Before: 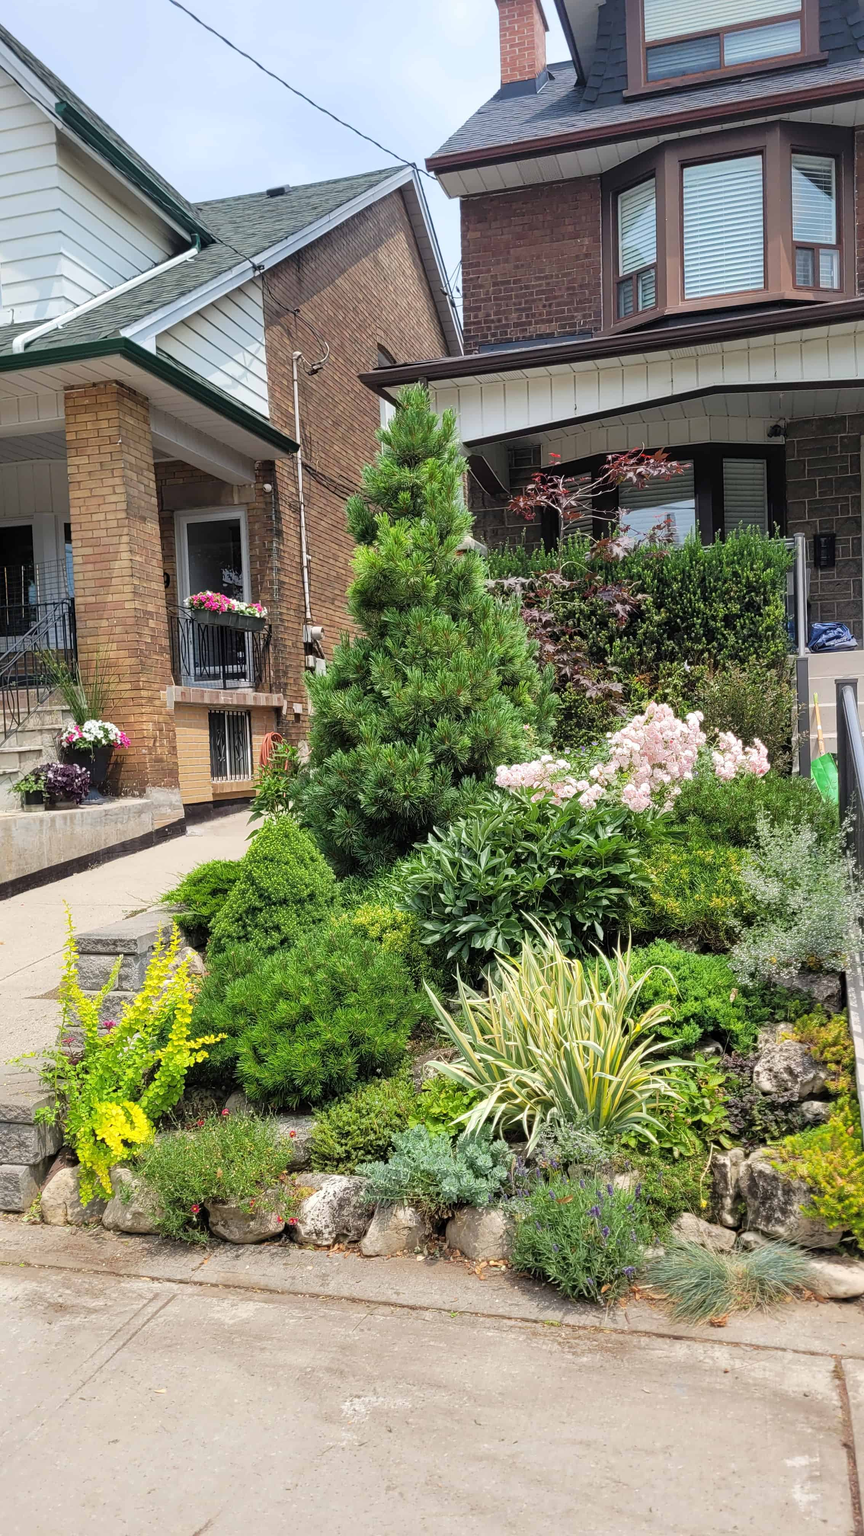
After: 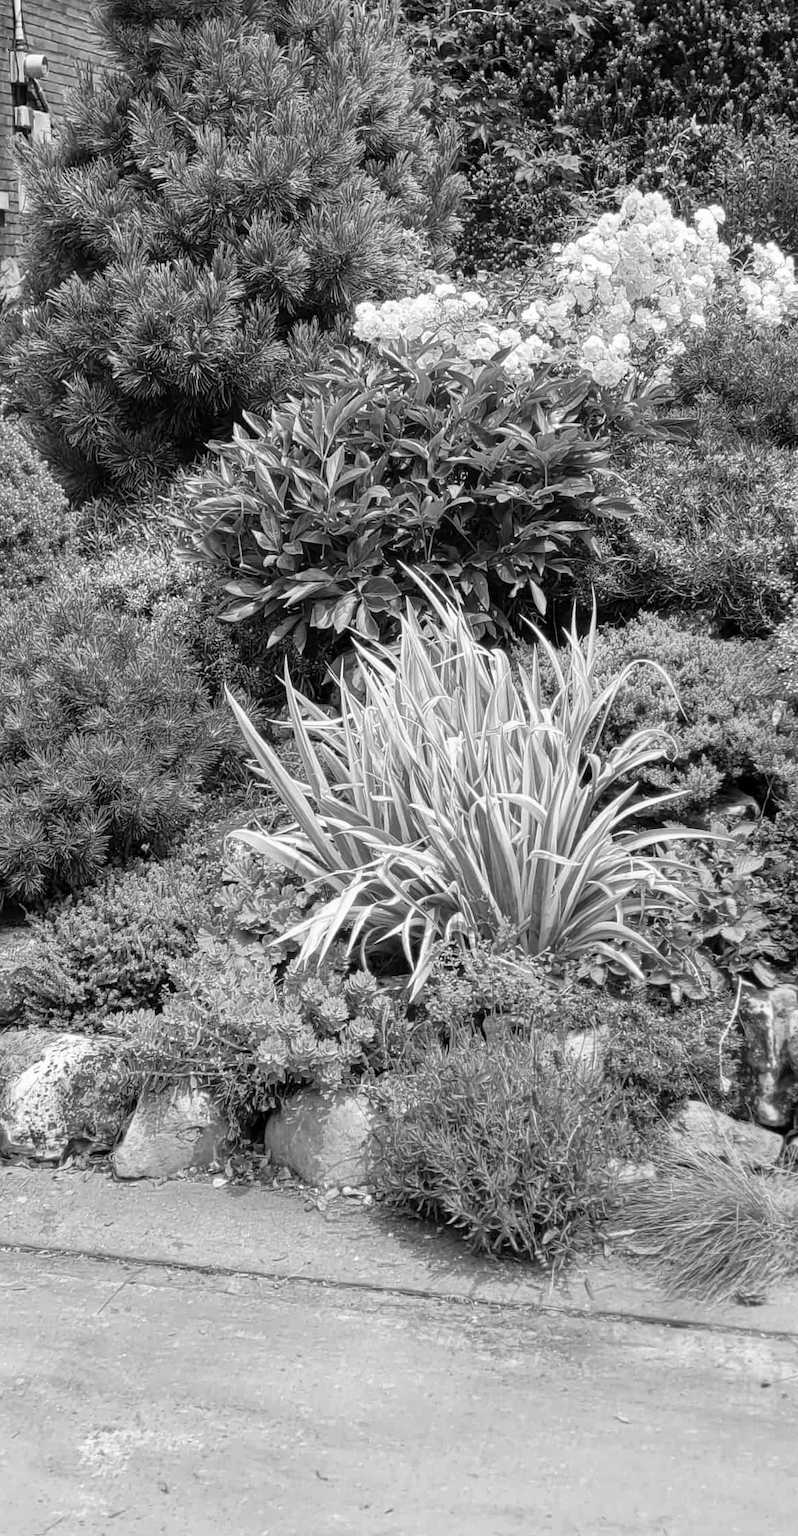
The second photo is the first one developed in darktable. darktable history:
monochrome: on, module defaults
crop: left 34.479%, top 38.822%, right 13.718%, bottom 5.172%
